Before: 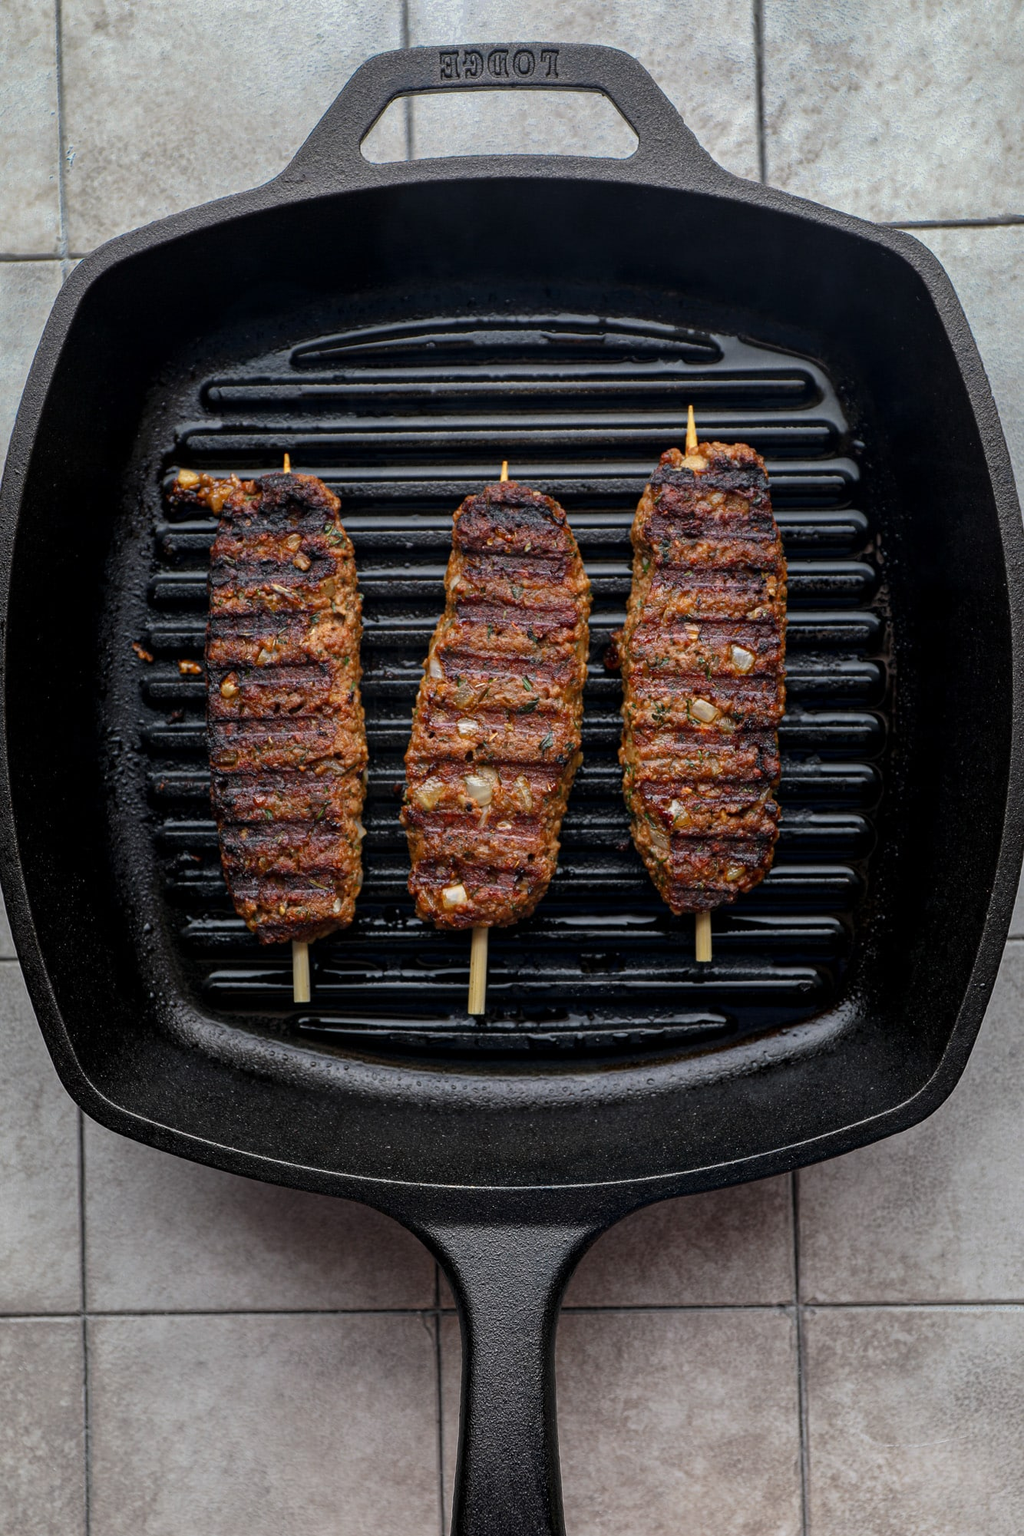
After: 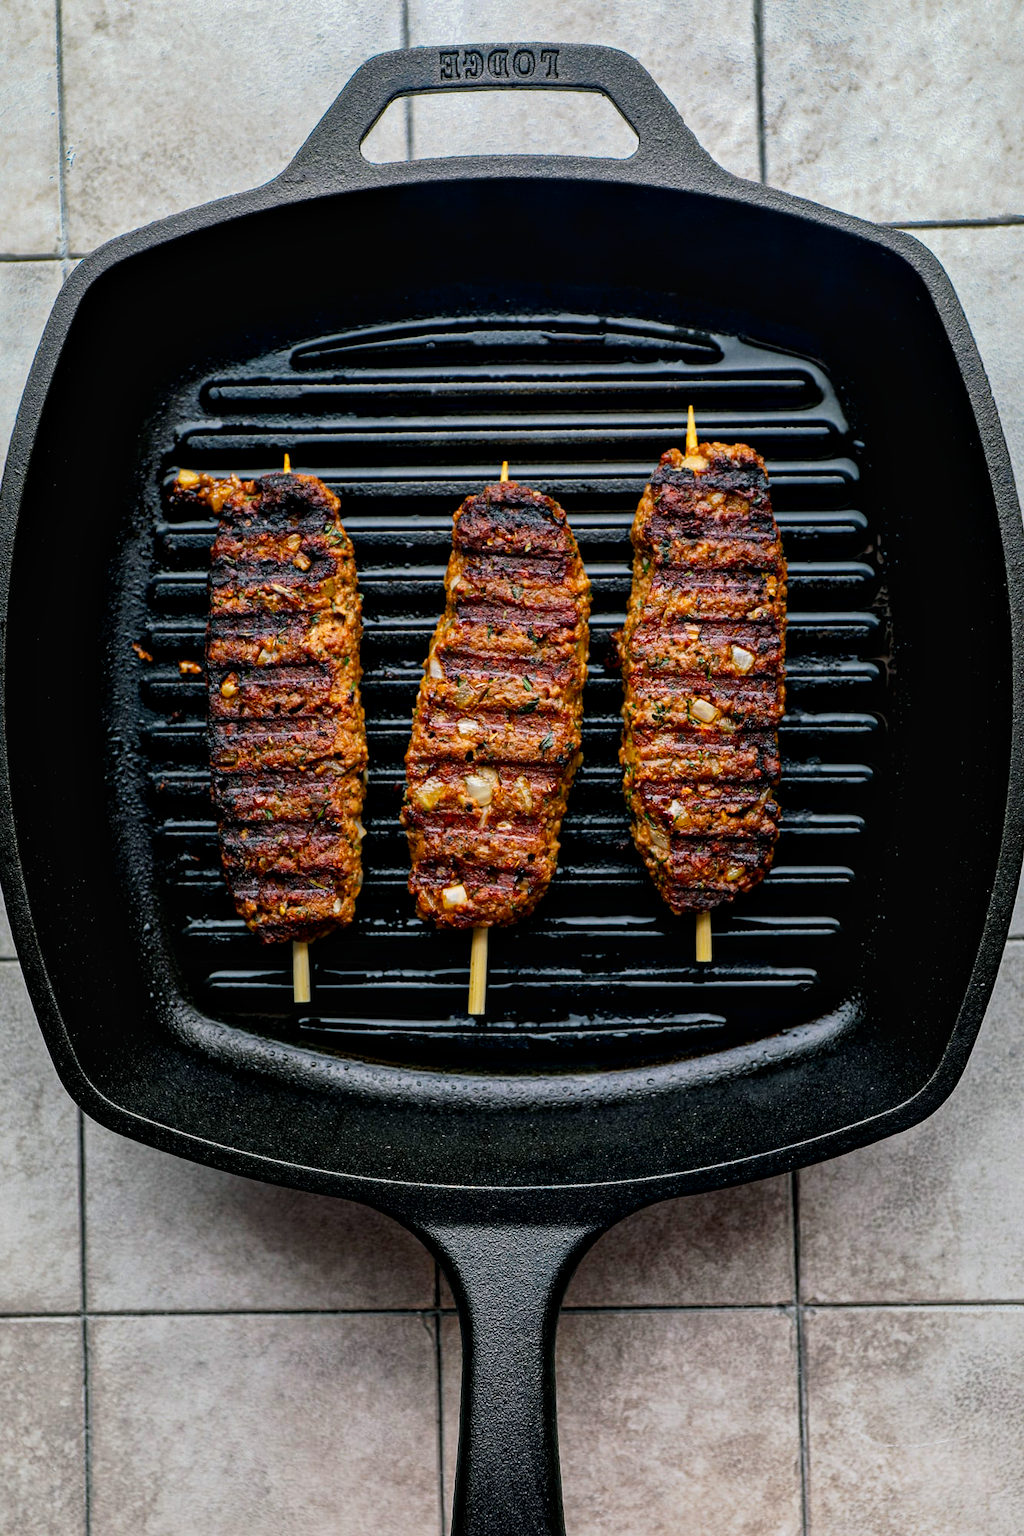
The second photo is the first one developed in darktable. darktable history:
tone curve: curves: ch0 [(0, 0.013) (0.054, 0.018) (0.205, 0.191) (0.289, 0.292) (0.39, 0.424) (0.493, 0.551) (0.666, 0.743) (0.795, 0.841) (1, 0.998)]; ch1 [(0, 0) (0.385, 0.343) (0.439, 0.415) (0.494, 0.495) (0.501, 0.501) (0.51, 0.509) (0.54, 0.552) (0.586, 0.614) (0.66, 0.706) (0.783, 0.804) (1, 1)]; ch2 [(0, 0) (0.32, 0.281) (0.403, 0.399) (0.441, 0.428) (0.47, 0.469) (0.498, 0.496) (0.524, 0.538) (0.566, 0.579) (0.633, 0.665) (0.7, 0.711) (1, 1)], preserve colors none
color balance rgb: shadows lift › luminance -7.447%, shadows lift › chroma 2.443%, shadows lift › hue 162.4°, perceptual saturation grading › global saturation 19.539%, global vibrance 20%
local contrast: mode bilateral grid, contrast 30, coarseness 25, midtone range 0.2
